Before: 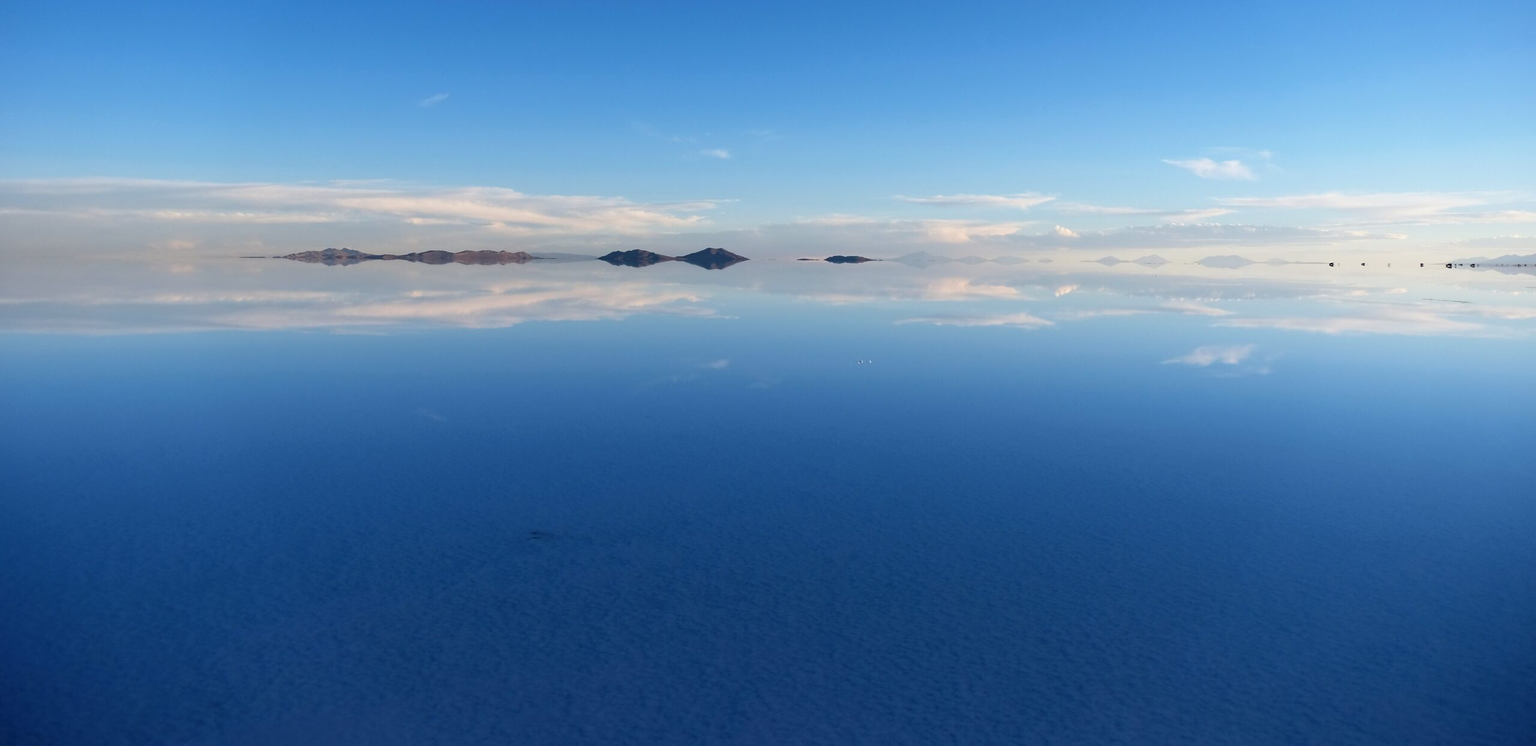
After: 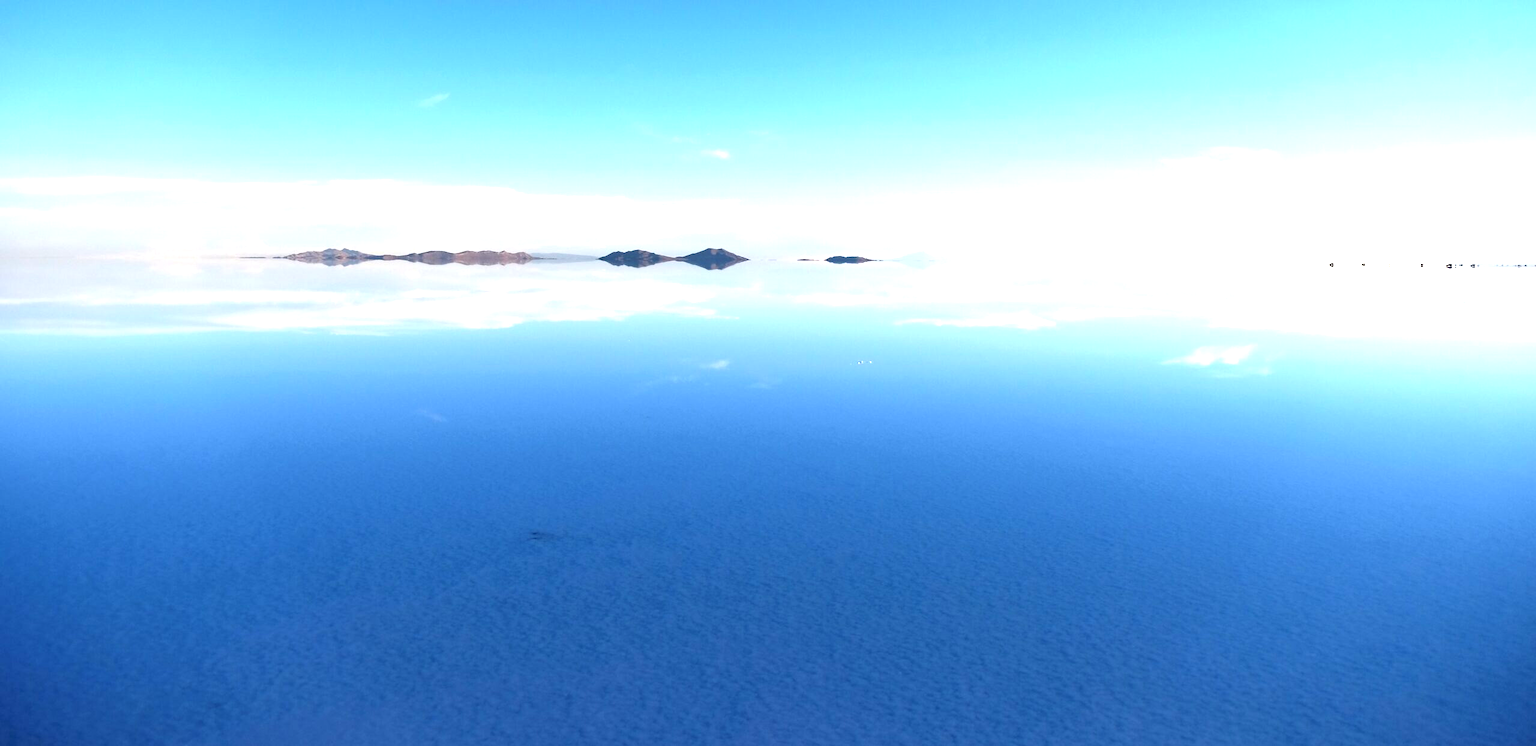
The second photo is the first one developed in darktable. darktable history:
exposure: black level correction 0, exposure 1.453 EV, compensate exposure bias true, compensate highlight preservation false
